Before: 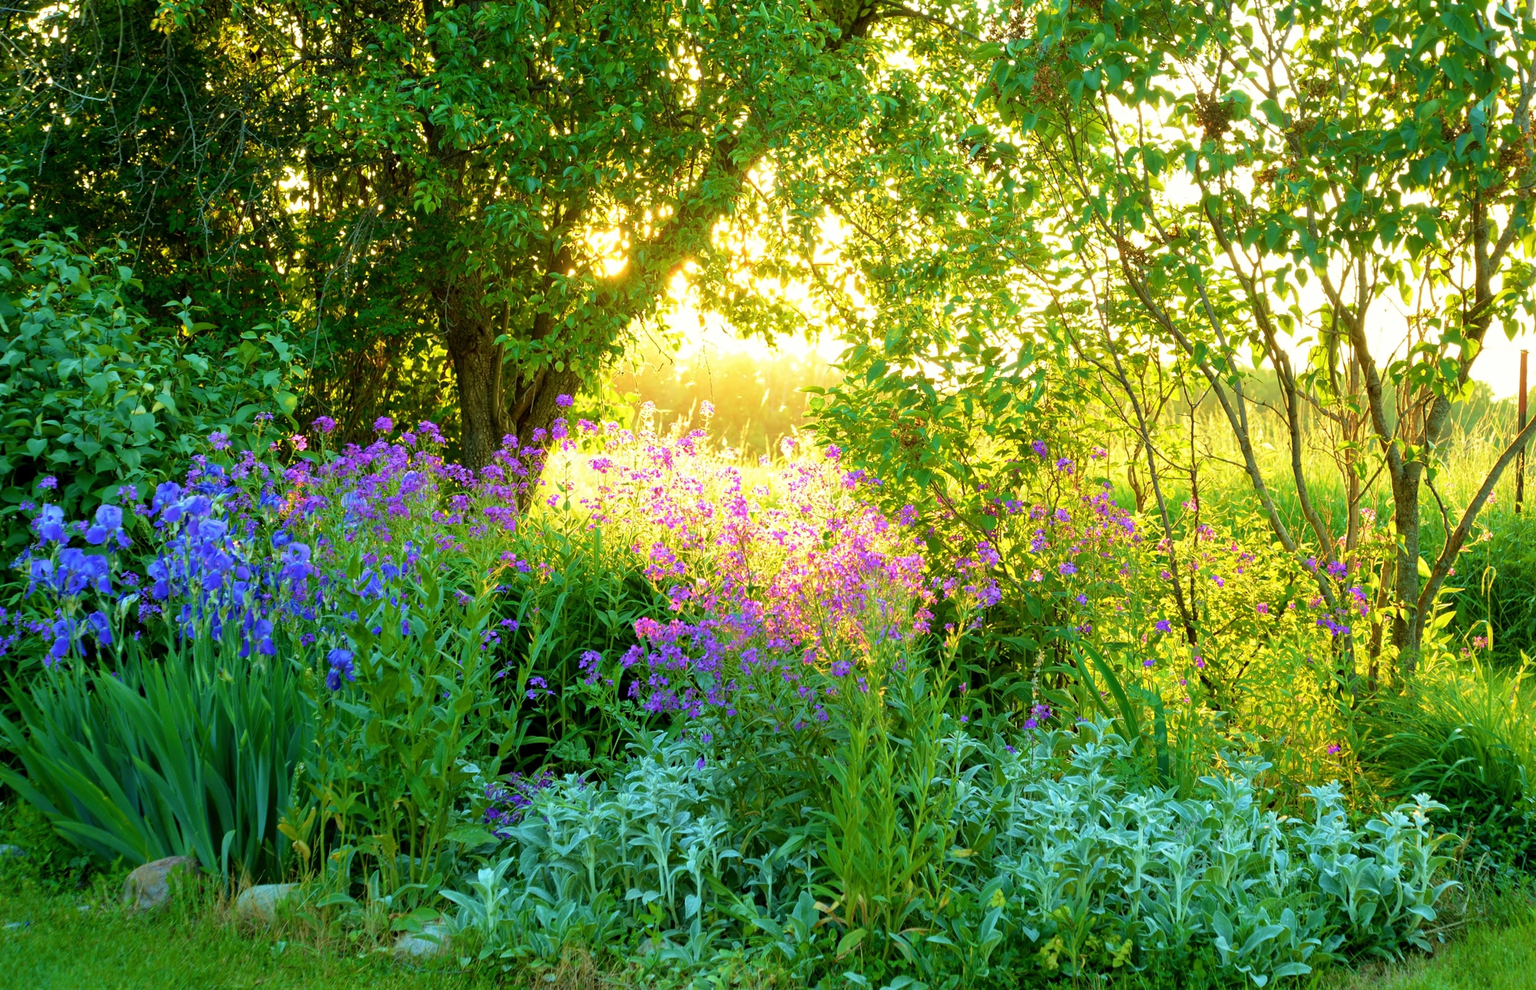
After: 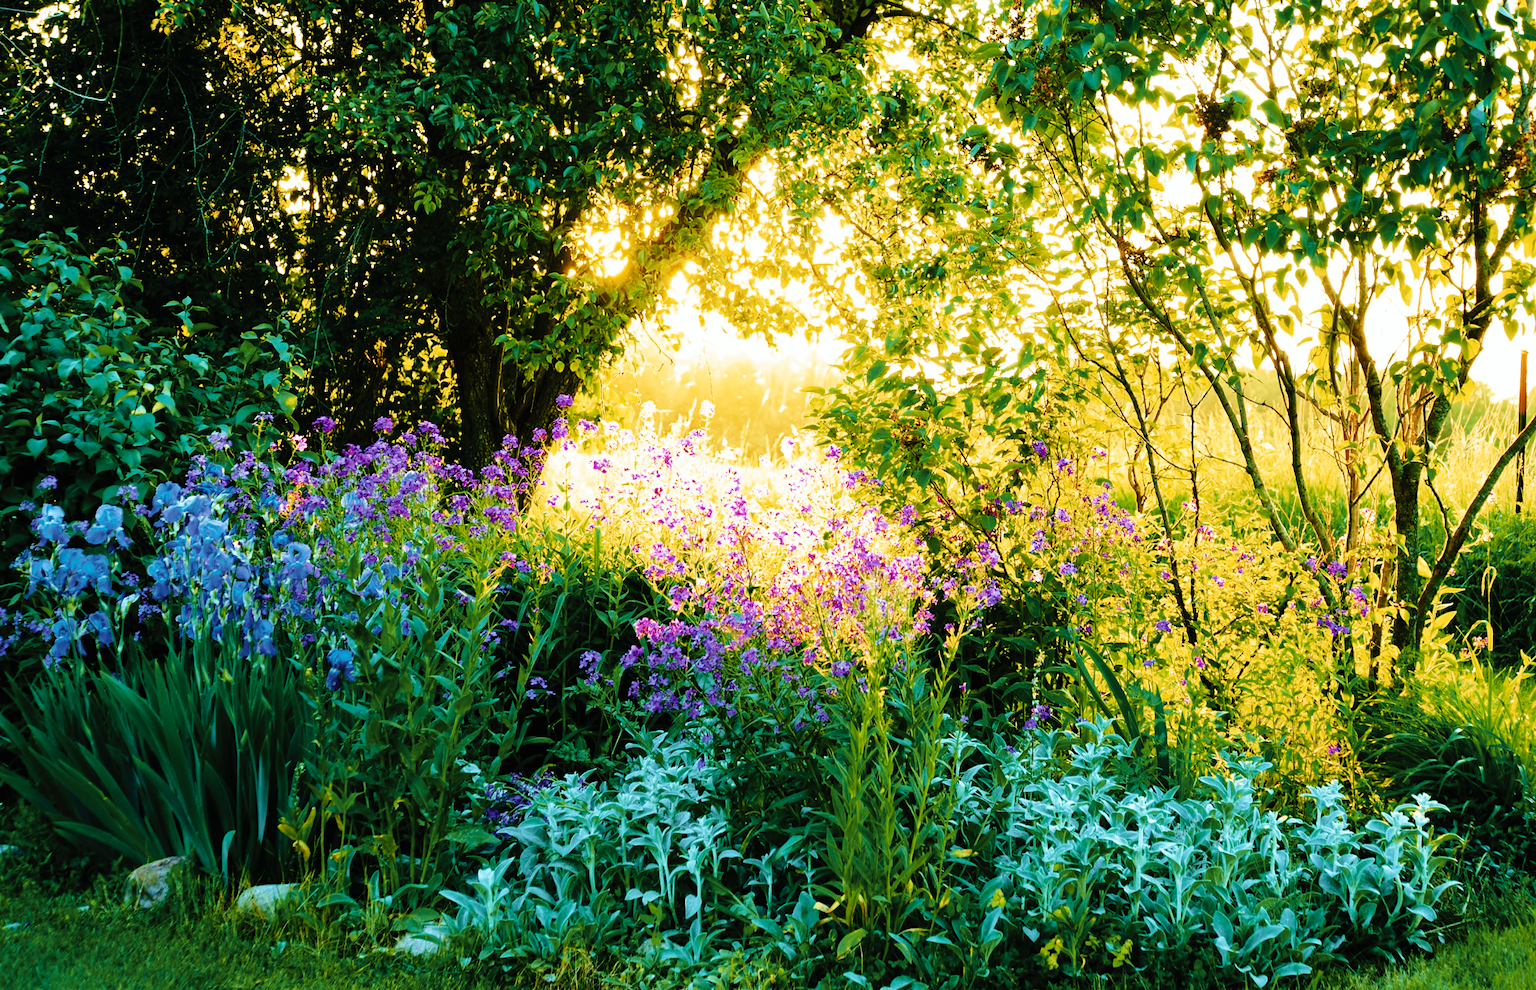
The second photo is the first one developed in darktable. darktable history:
tone curve: curves: ch0 [(0, 0) (0.003, 0.005) (0.011, 0.008) (0.025, 0.01) (0.044, 0.014) (0.069, 0.017) (0.1, 0.022) (0.136, 0.028) (0.177, 0.037) (0.224, 0.049) (0.277, 0.091) (0.335, 0.168) (0.399, 0.292) (0.468, 0.463) (0.543, 0.637) (0.623, 0.792) (0.709, 0.903) (0.801, 0.963) (0.898, 0.985) (1, 1)], preserve colors none
color look up table: target L [96.06, 79.28, 67.47, 59.33, 65.56, 61.04, 73.9, 74.58, 49.62, 58.99, 61.11, 56.94, 50.2, 44.75, 37.94, 31.1, 200, 76.24, 67.16, 69.74, 45.55, 50.25, 40.28, 52.88, 46.58, 42.79, 40.7, 33.58, 15.87, 0.548, 85.22, 64.81, 62.71, 44.18, 54.49, 48.85, 52.73, 37.89, 39.92, 40.18, 25.1, 27.11, 31.85, 84.58, 56.02, 71.21, 51.13, 40.59, 26.32], target a [-4.16, 0.072, 3.75, -23.73, -1.955, -21.71, -4.033, 0.002, -22.33, -15.93, -1.11, -19.61, -15.7, -10.45, -14.8, -11.96, 0, 4.46, 7.268, 12.94, 30.13, 20.89, 26.52, 9.484, 9.447, 27.4, 18.12, 19.05, -0.578, 0, 3.357, 19.71, 14.19, 32.64, -7.616, 30.46, 5.536, 26.69, 0.14, -0.772, 27.5, 29.24, -1.265, -16.3, -14.24, -10.45, -9.767, -4.867, -10.57], target b [13.9, 25.49, 41.18, 0.844, 39.15, -11.2, 21.01, 7.497, 22.74, 24.51, 34.45, 5.918, -1.675, -4.911, 8.494, 20.26, 0, 18.83, 37.84, 4.244, -2.777, 26.87, 26.42, 11.63, 24.63, 1.406, 26.22, 41.23, 3.62, 0, -0.089, -16.38, -13.06, -18.68, -22.65, -15.1, -3.317, -8.027, -17.66, -16.51, -22.73, -28.07, -13.73, -13.2, -13.94, -18.2, -15.04, -10.25, -5.422], num patches 49
